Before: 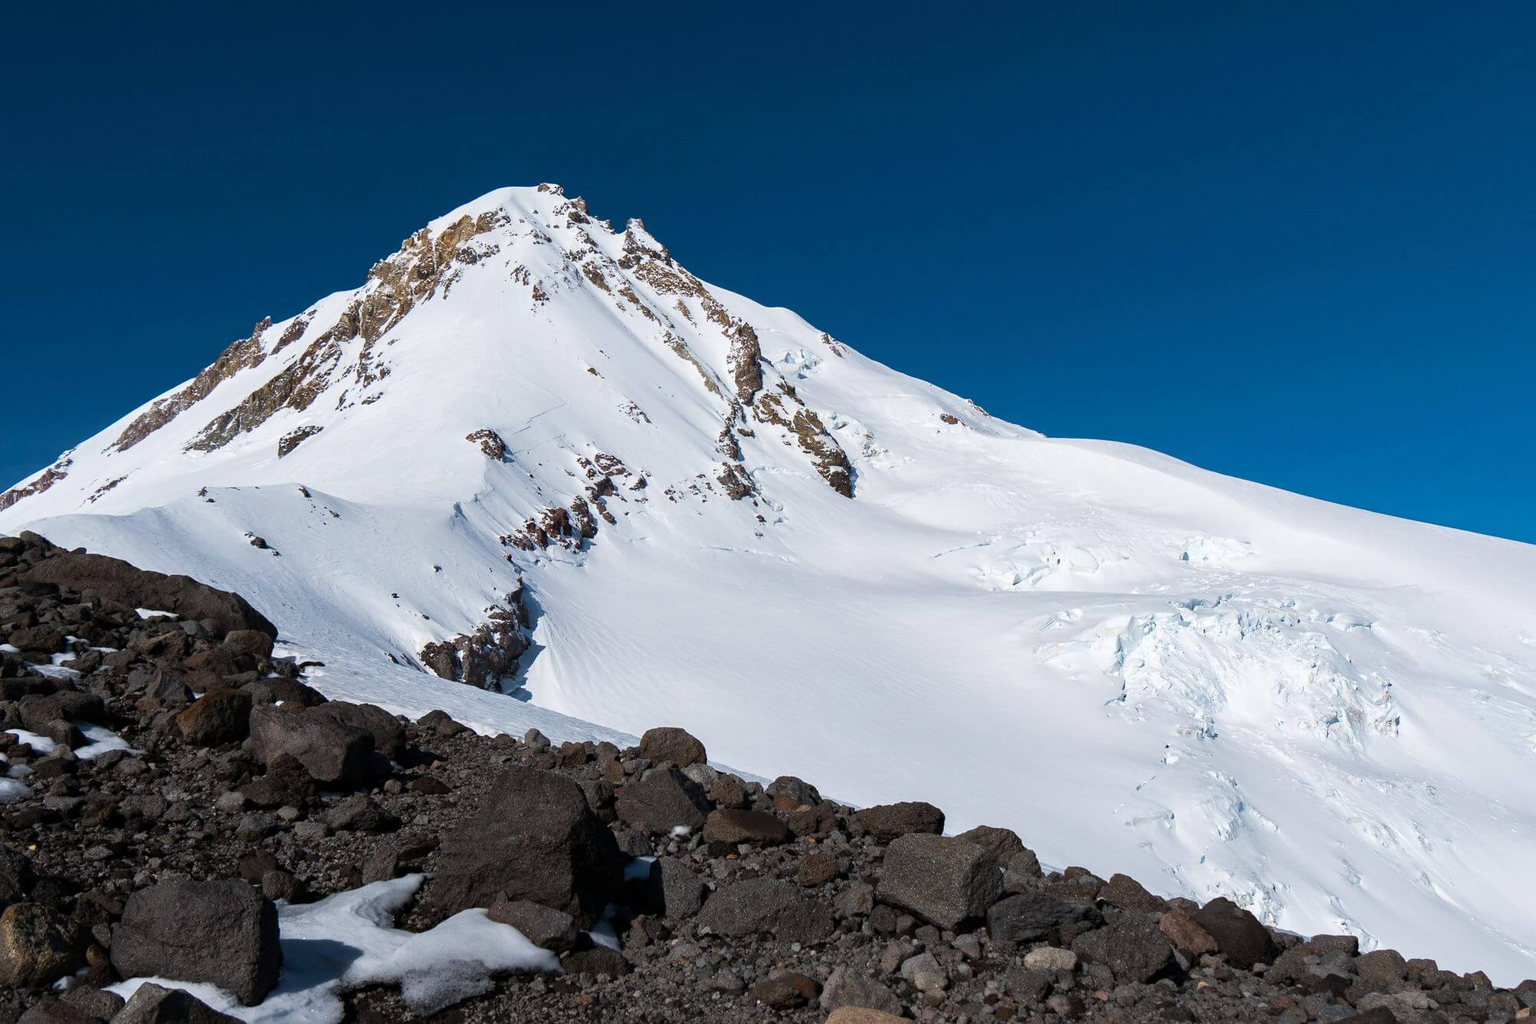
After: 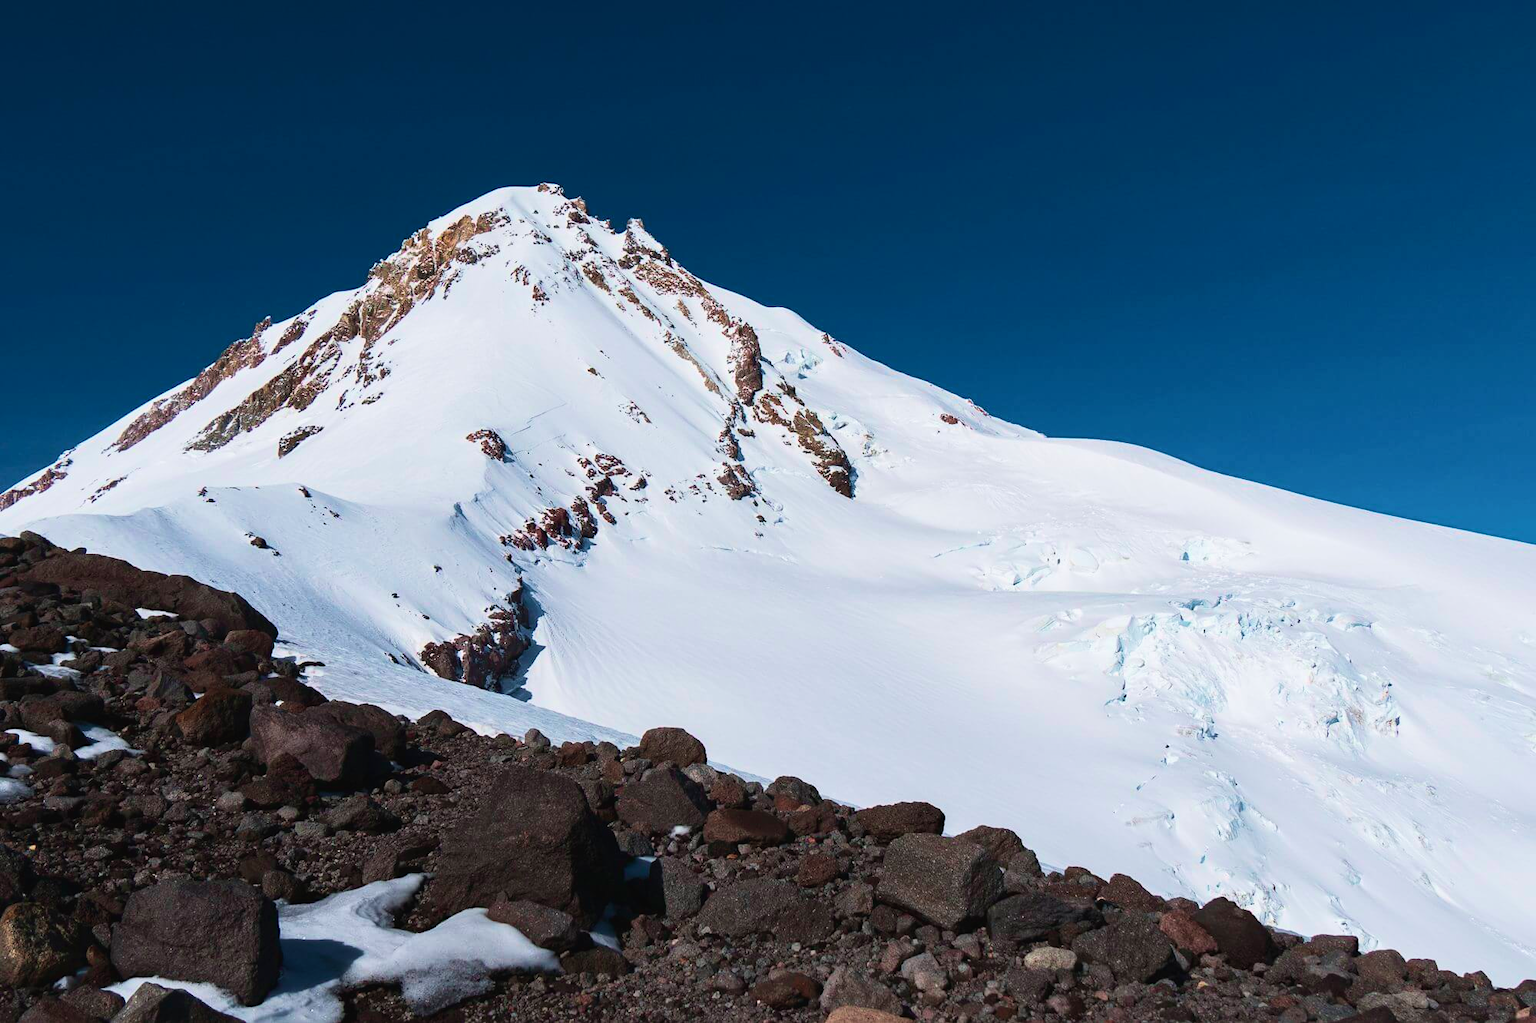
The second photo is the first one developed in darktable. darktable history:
velvia: strength 45%
tone curve: curves: ch0 [(0, 0.023) (0.217, 0.19) (0.754, 0.801) (1, 0.977)]; ch1 [(0, 0) (0.392, 0.398) (0.5, 0.5) (0.521, 0.528) (0.56, 0.577) (1, 1)]; ch2 [(0, 0) (0.5, 0.5) (0.579, 0.561) (0.65, 0.657) (1, 1)], color space Lab, independent channels, preserve colors none
